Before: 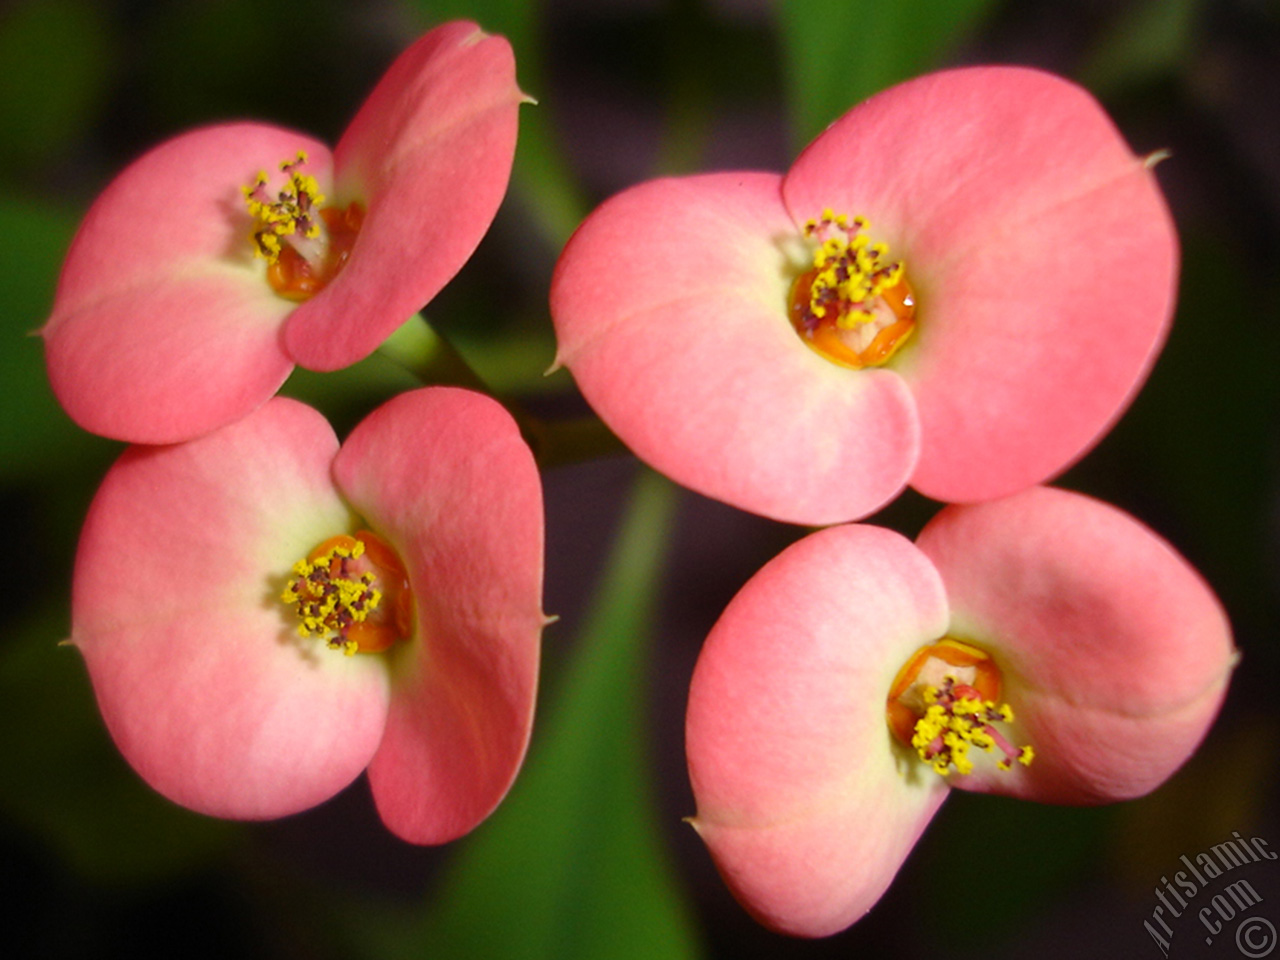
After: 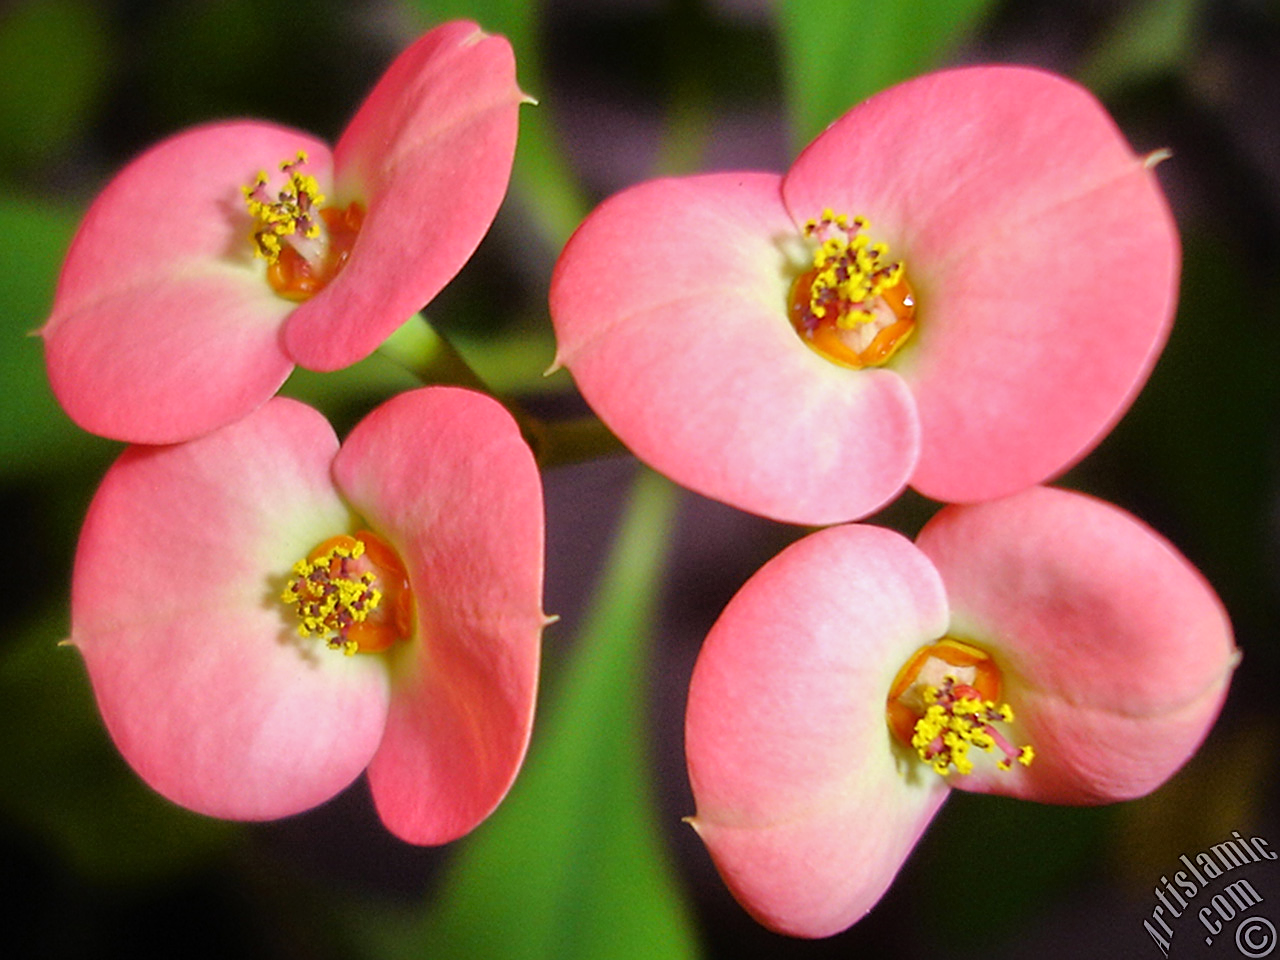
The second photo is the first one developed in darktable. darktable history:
white balance: red 0.954, blue 1.079
sharpen: on, module defaults
tone equalizer: -7 EV 0.15 EV, -6 EV 0.6 EV, -5 EV 1.15 EV, -4 EV 1.33 EV, -3 EV 1.15 EV, -2 EV 0.6 EV, -1 EV 0.15 EV, mask exposure compensation -0.5 EV
